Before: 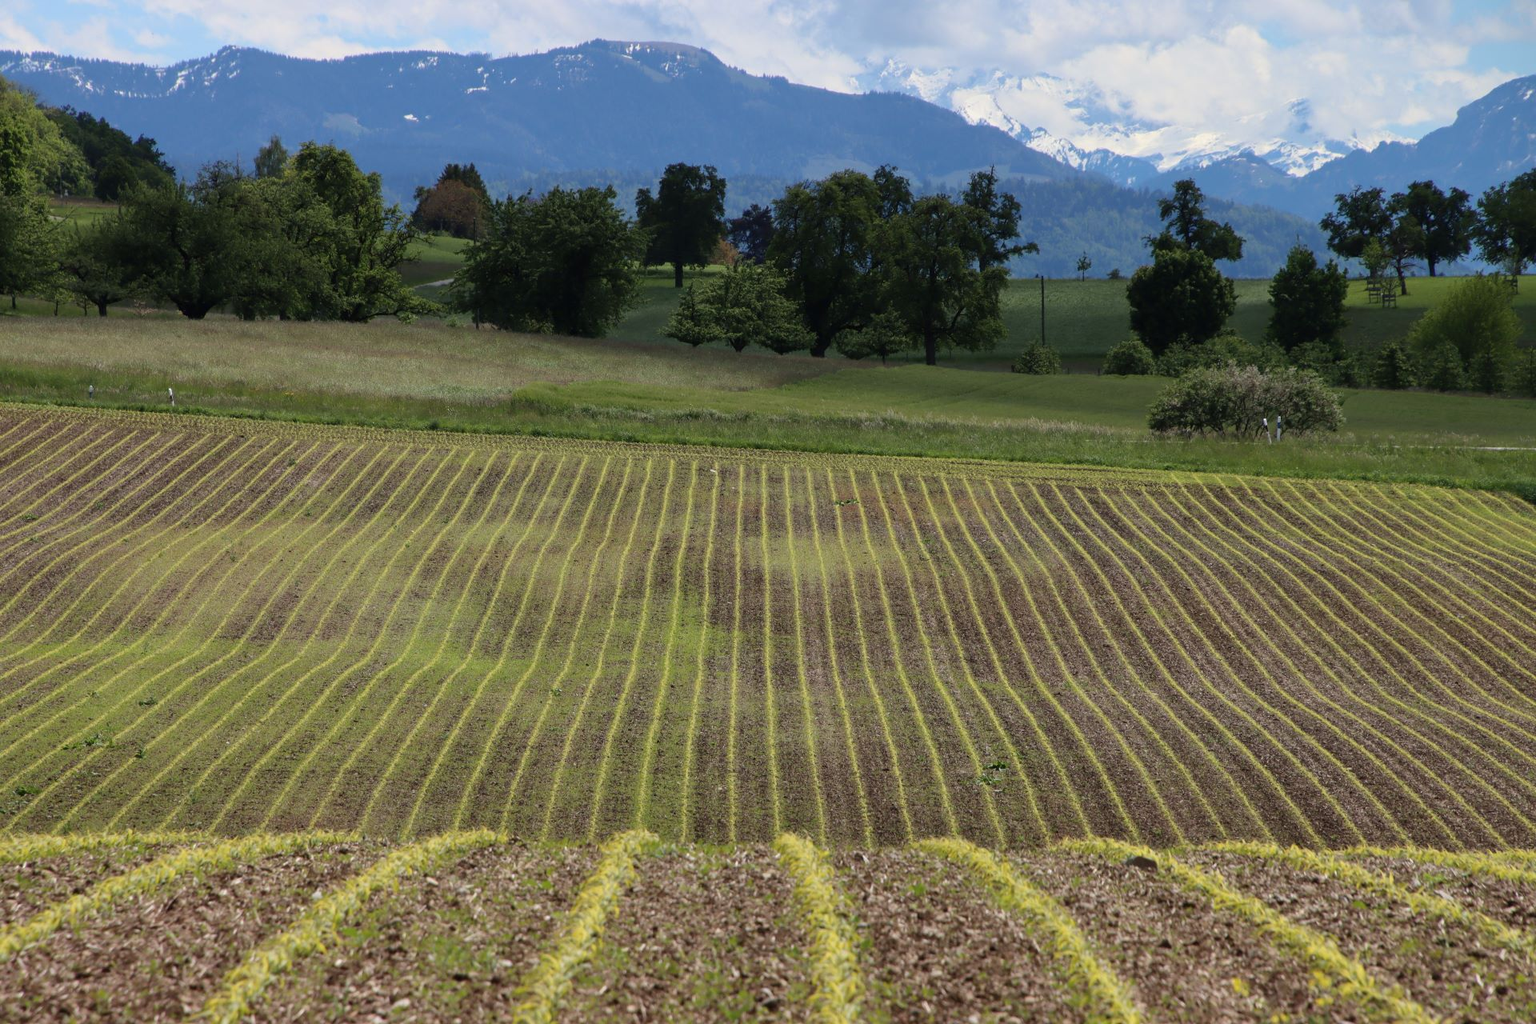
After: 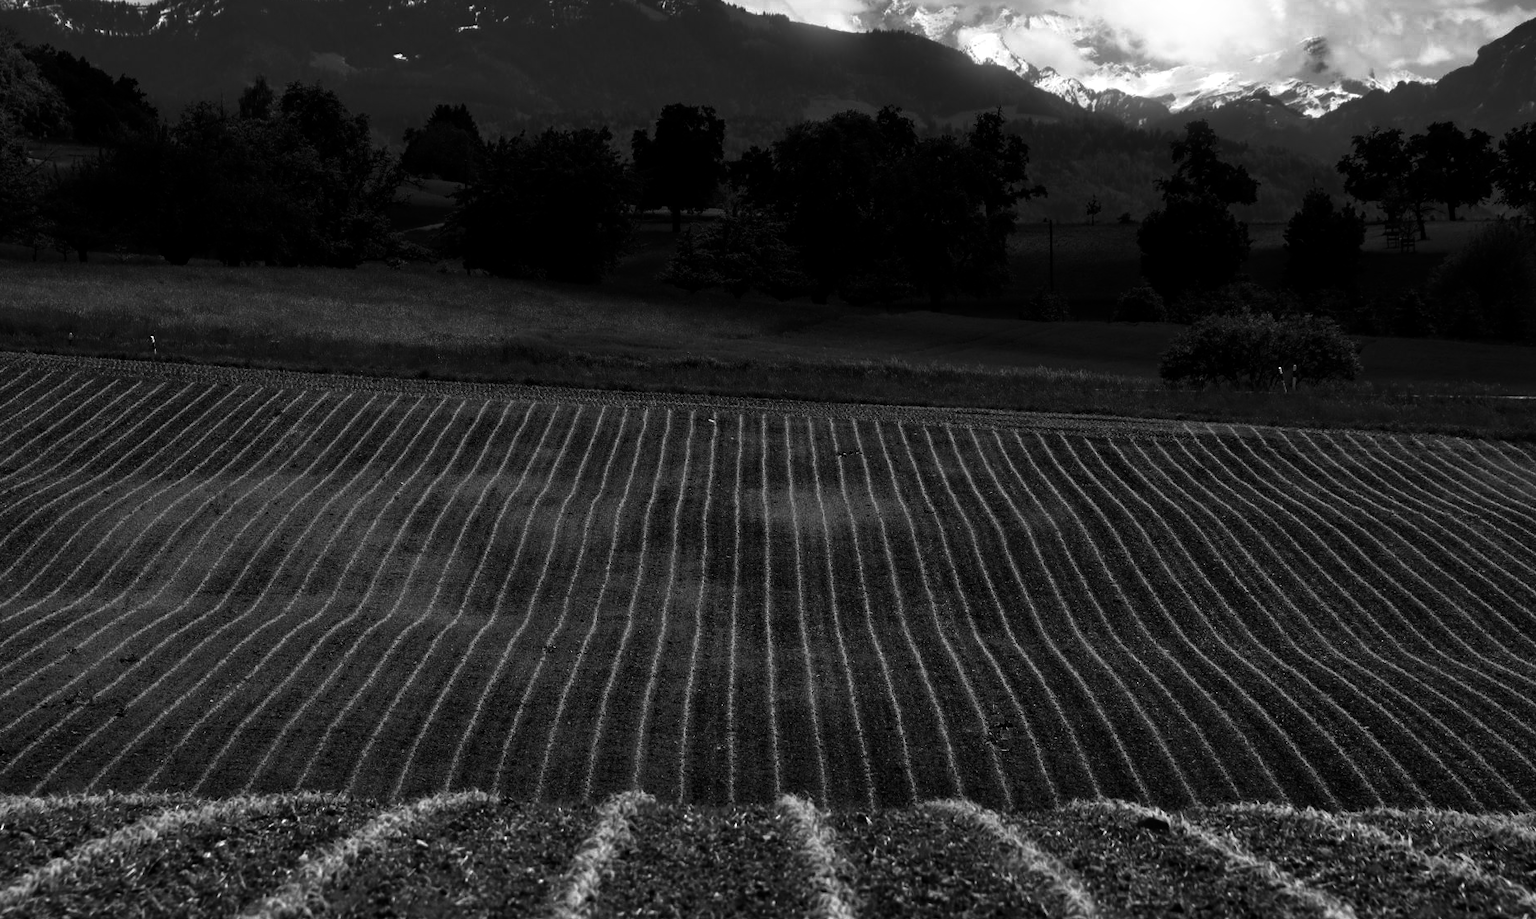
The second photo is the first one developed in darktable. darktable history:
bloom: size 5%, threshold 95%, strength 15%
crop: left 1.507%, top 6.147%, right 1.379%, bottom 6.637%
velvia: on, module defaults
white balance: red 1.467, blue 0.684
contrast brightness saturation: contrast 0.02, brightness -1, saturation -1
